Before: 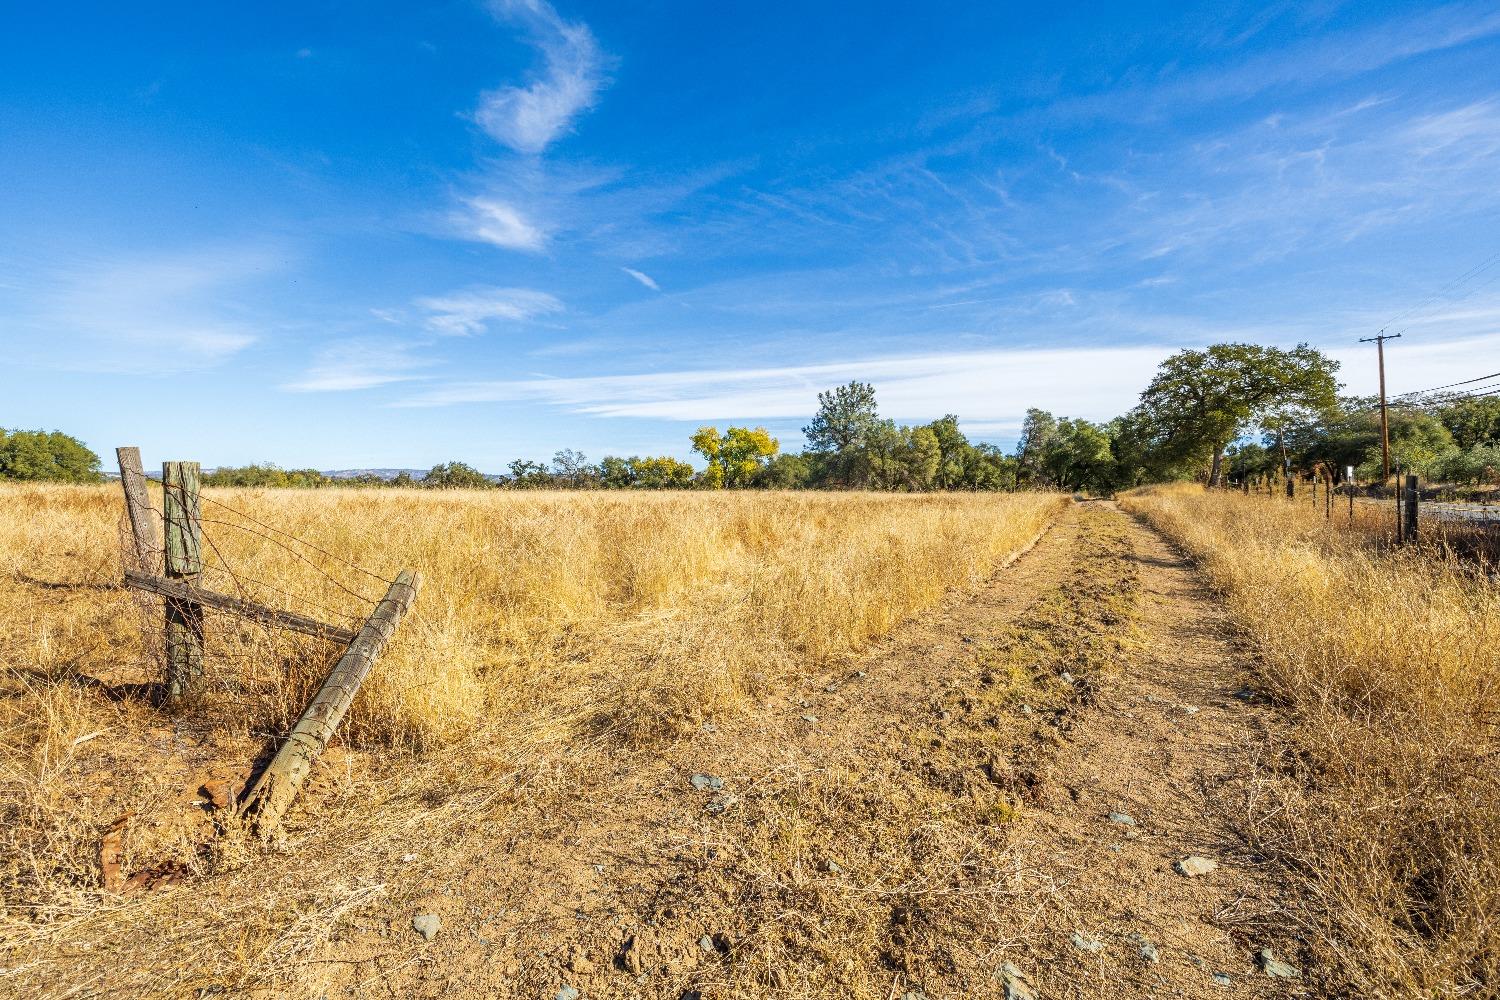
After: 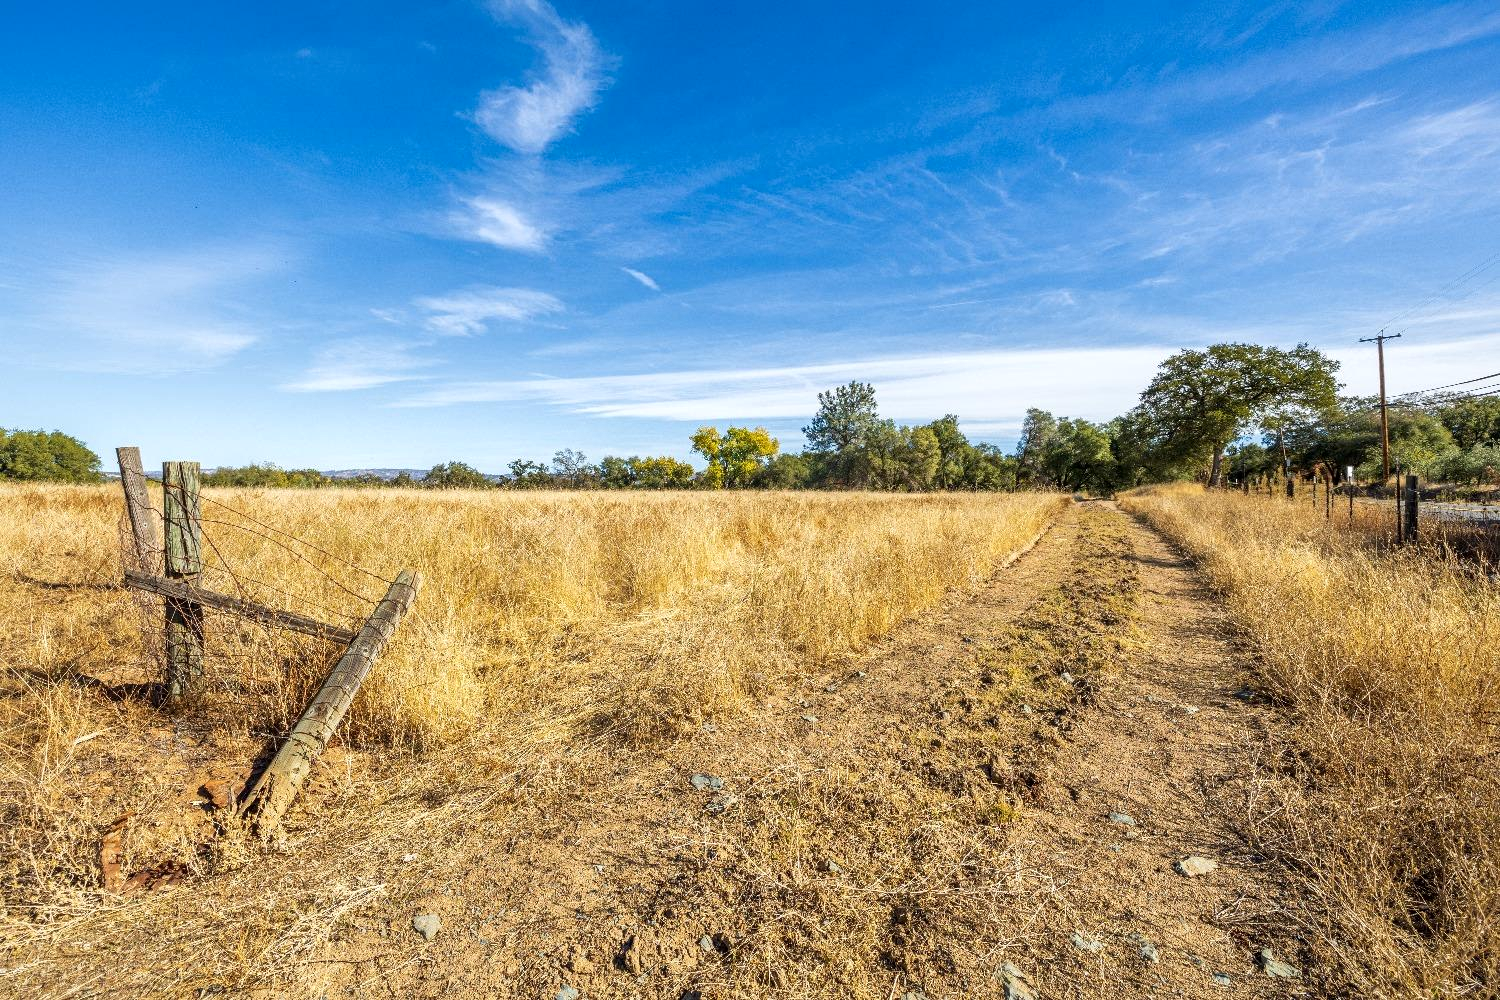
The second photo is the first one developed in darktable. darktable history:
local contrast: mode bilateral grid, contrast 20, coarseness 49, detail 130%, midtone range 0.2
